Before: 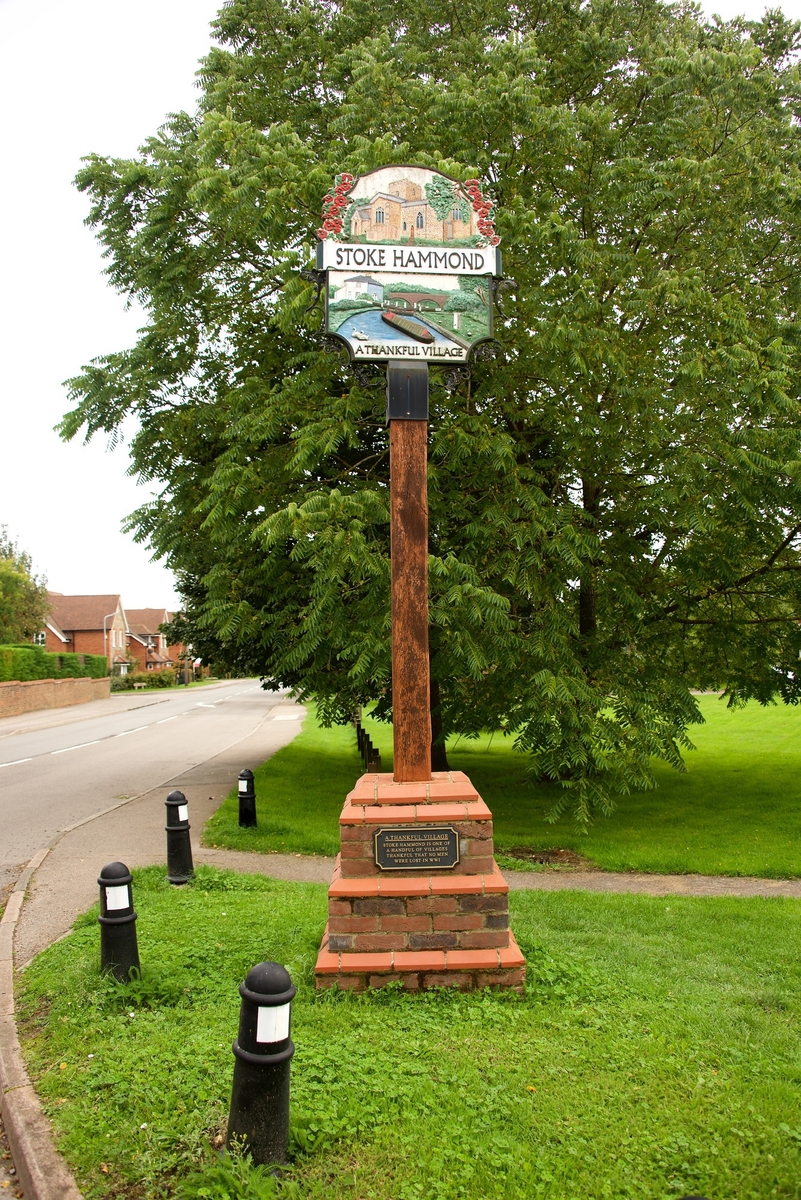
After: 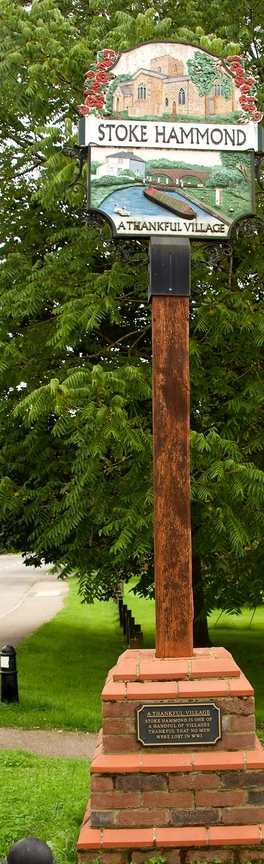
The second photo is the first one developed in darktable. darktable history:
crop and rotate: left 29.785%, top 10.394%, right 37.177%, bottom 17.6%
shadows and highlights: shadows -38.92, highlights 64.82, soften with gaussian
